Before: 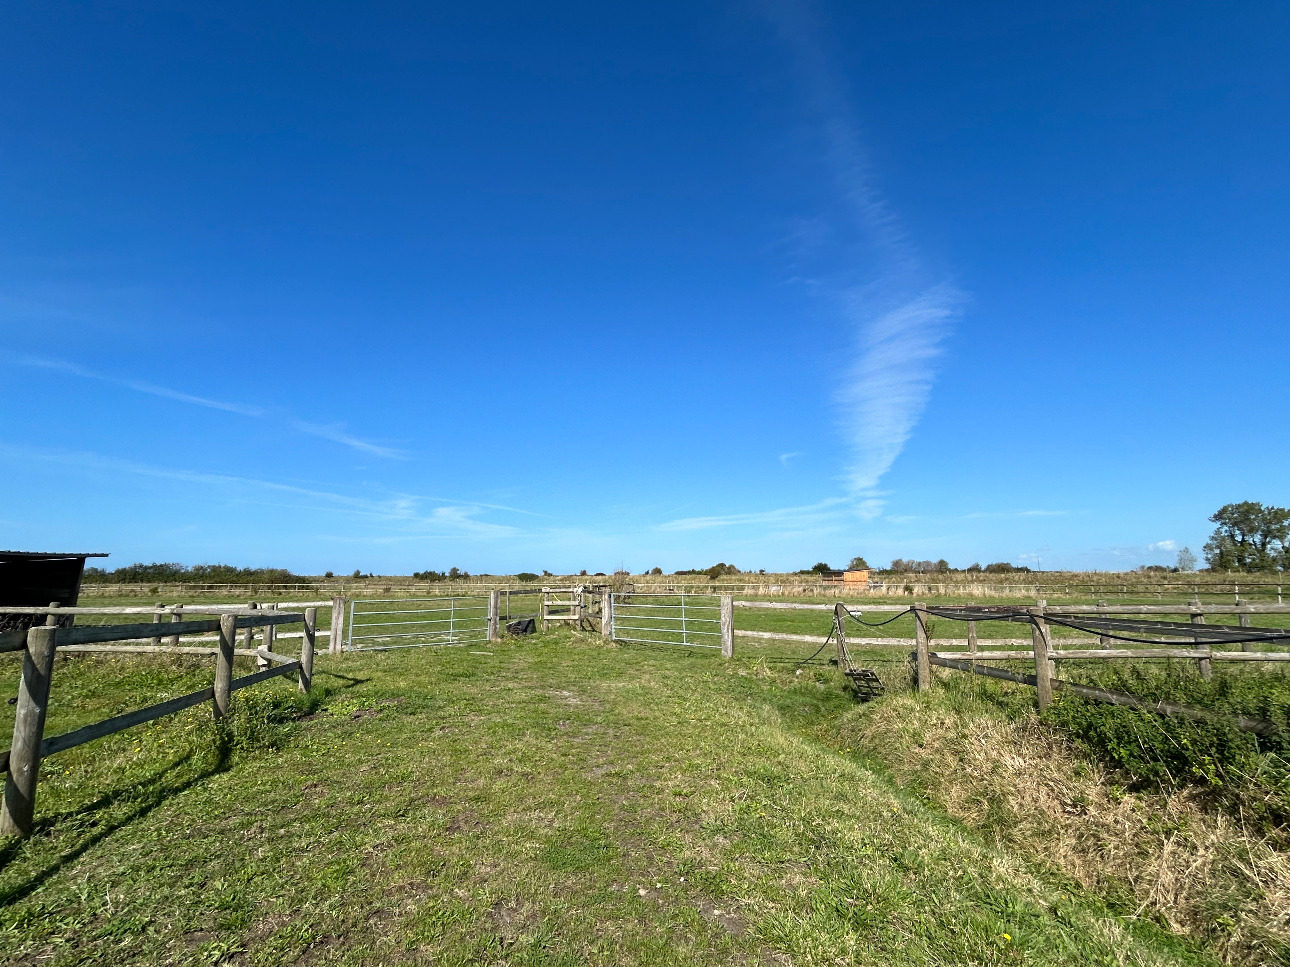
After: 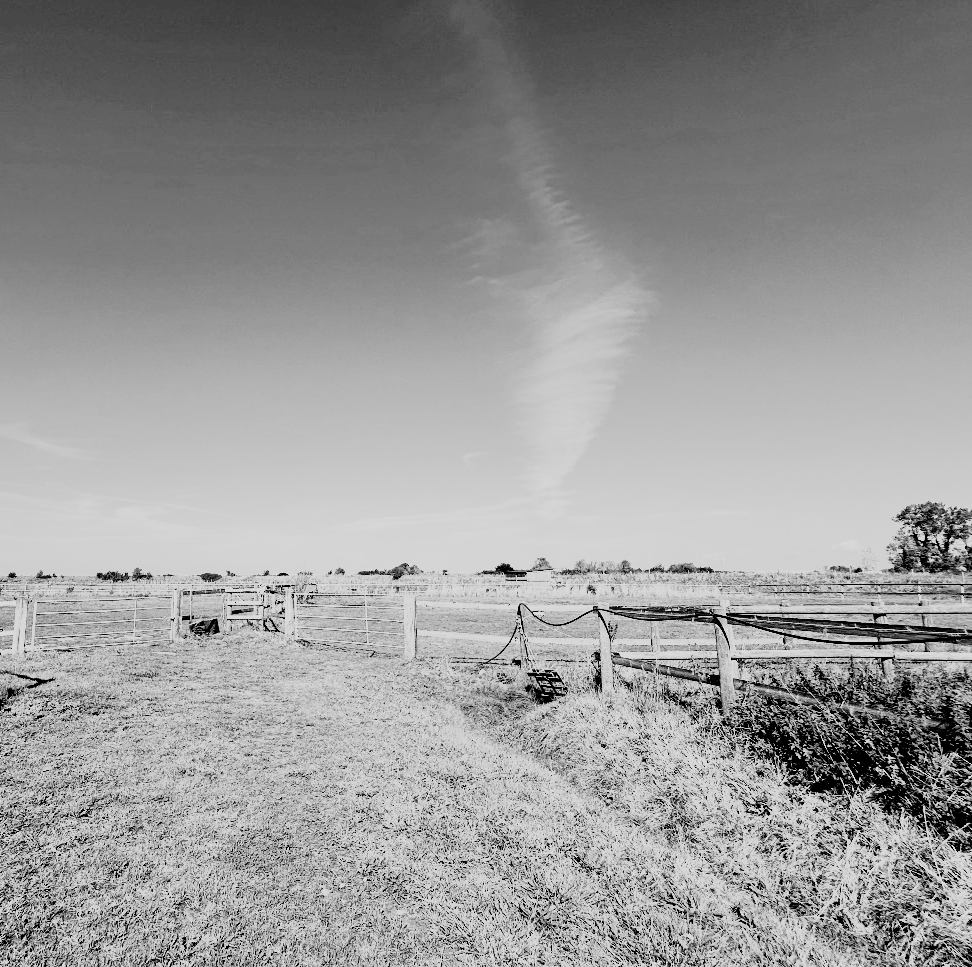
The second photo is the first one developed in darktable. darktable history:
crop and rotate: left 24.6%
monochrome: on, module defaults
color balance rgb: perceptual saturation grading › global saturation 35%, perceptual saturation grading › highlights -25%, perceptual saturation grading › shadows 50%
filmic rgb: black relative exposure -5 EV, hardness 2.88, contrast 1.1, highlights saturation mix -20%
rgb curve: curves: ch0 [(0, 0) (0.21, 0.15) (0.24, 0.21) (0.5, 0.75) (0.75, 0.96) (0.89, 0.99) (1, 1)]; ch1 [(0, 0.02) (0.21, 0.13) (0.25, 0.2) (0.5, 0.67) (0.75, 0.9) (0.89, 0.97) (1, 1)]; ch2 [(0, 0.02) (0.21, 0.13) (0.25, 0.2) (0.5, 0.67) (0.75, 0.9) (0.89, 0.97) (1, 1)], compensate middle gray true
